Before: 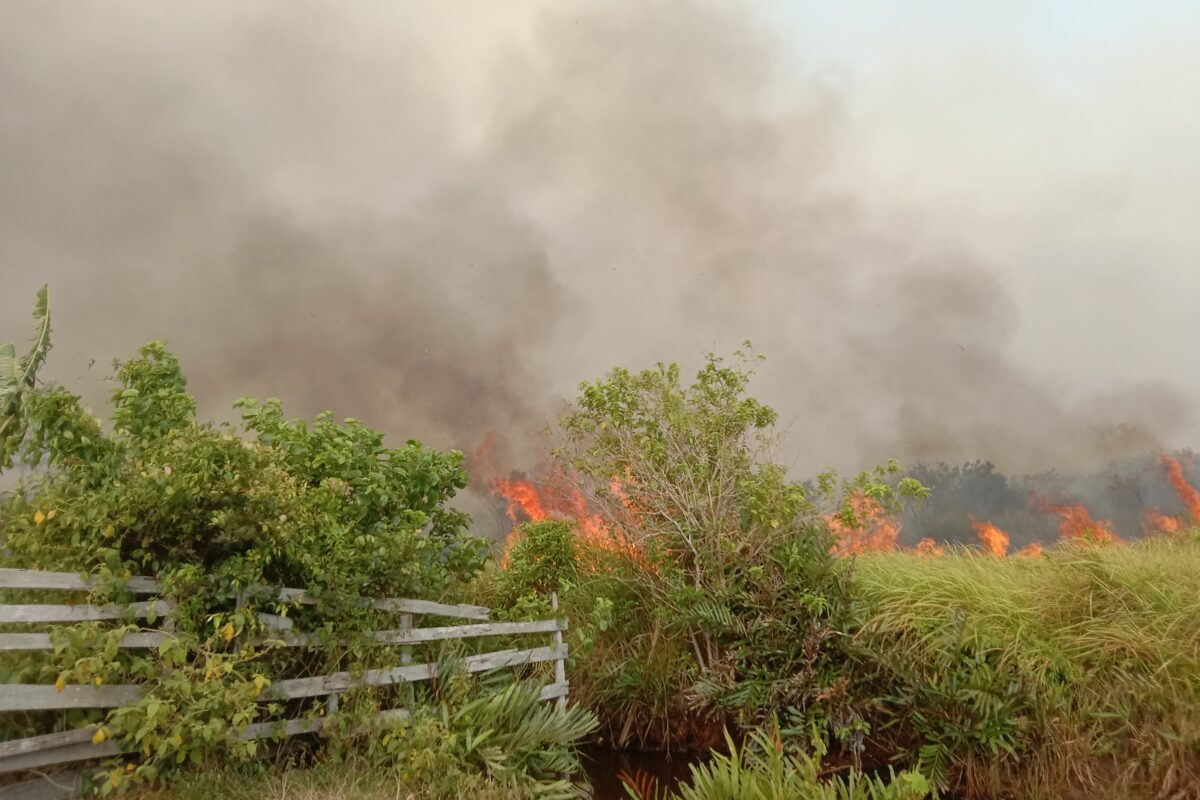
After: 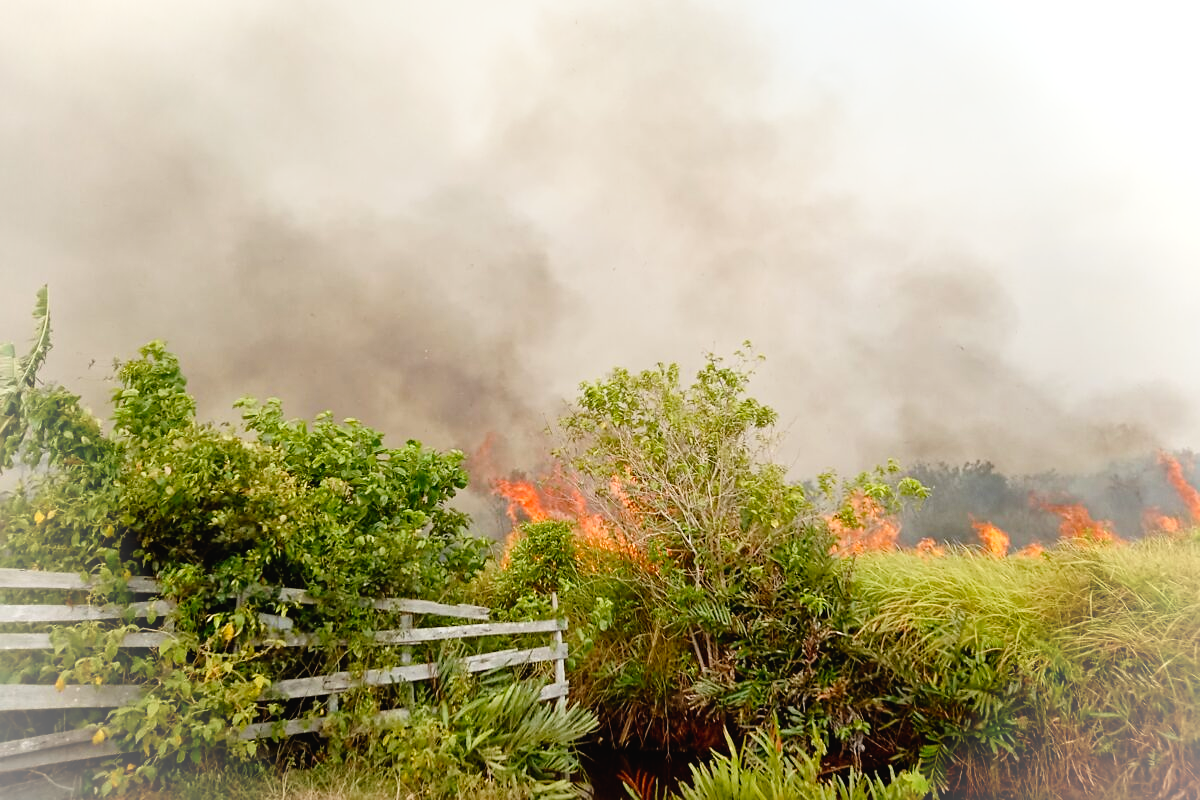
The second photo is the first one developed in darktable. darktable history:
vignetting: fall-off radius 61.17%, brightness 0.31, saturation 0.001
tone curve: curves: ch0 [(0, 0.016) (0.11, 0.039) (0.259, 0.235) (0.383, 0.437) (0.499, 0.597) (0.733, 0.867) (0.843, 0.948) (1, 1)], preserve colors none
sharpen: radius 1.445, amount 0.396, threshold 1.46
